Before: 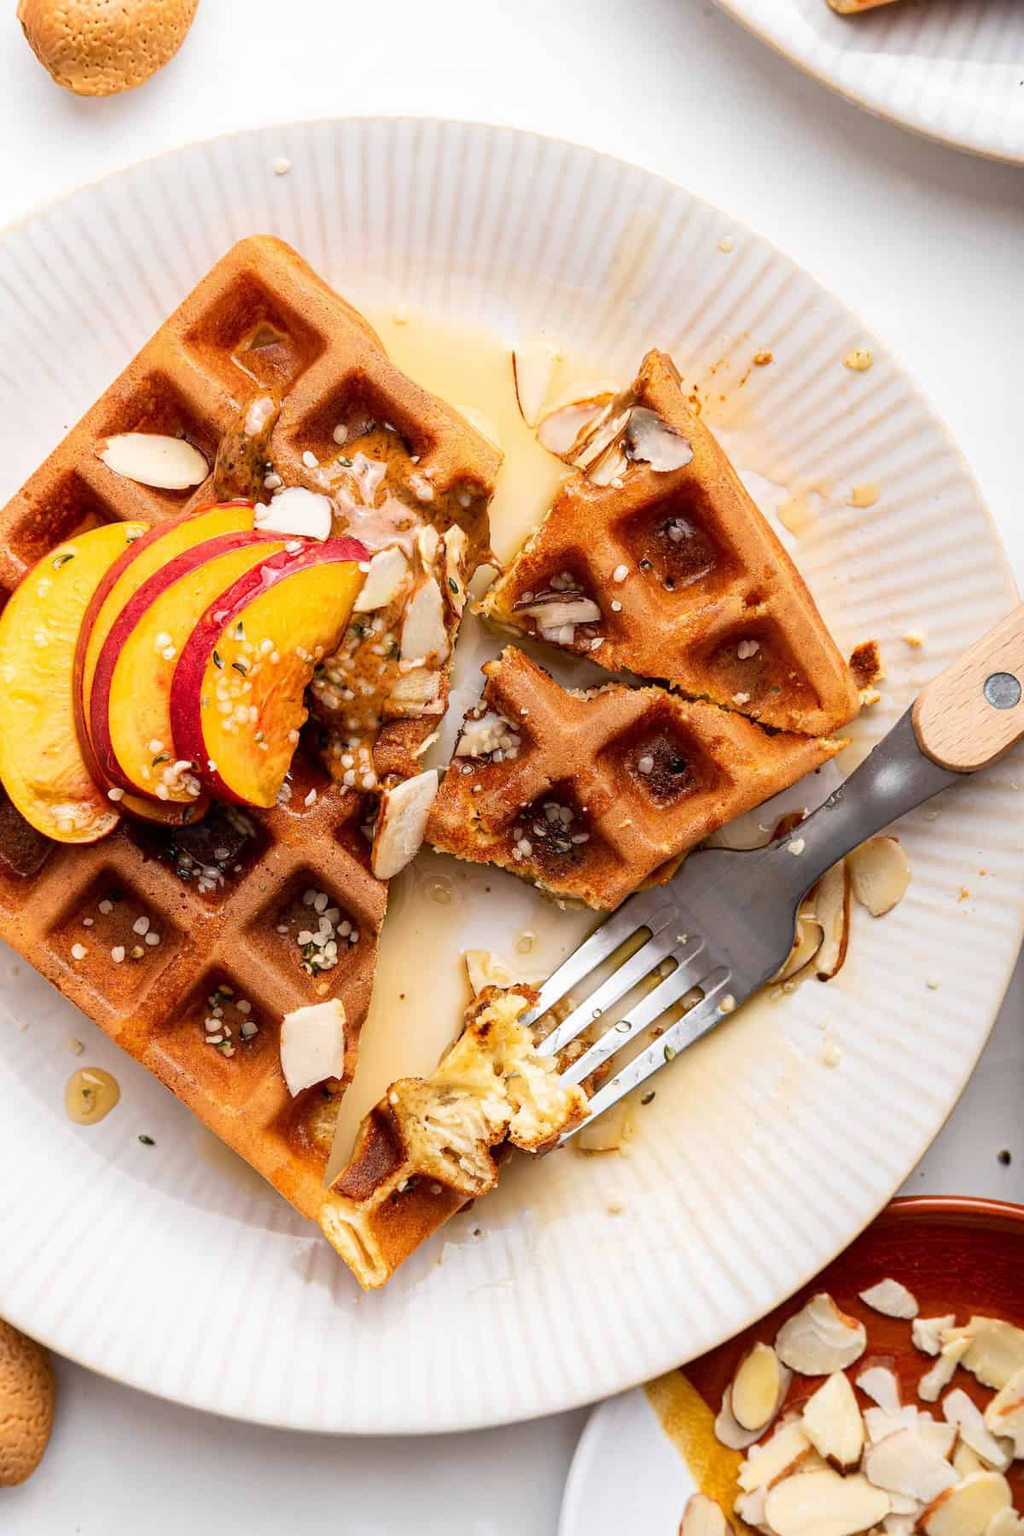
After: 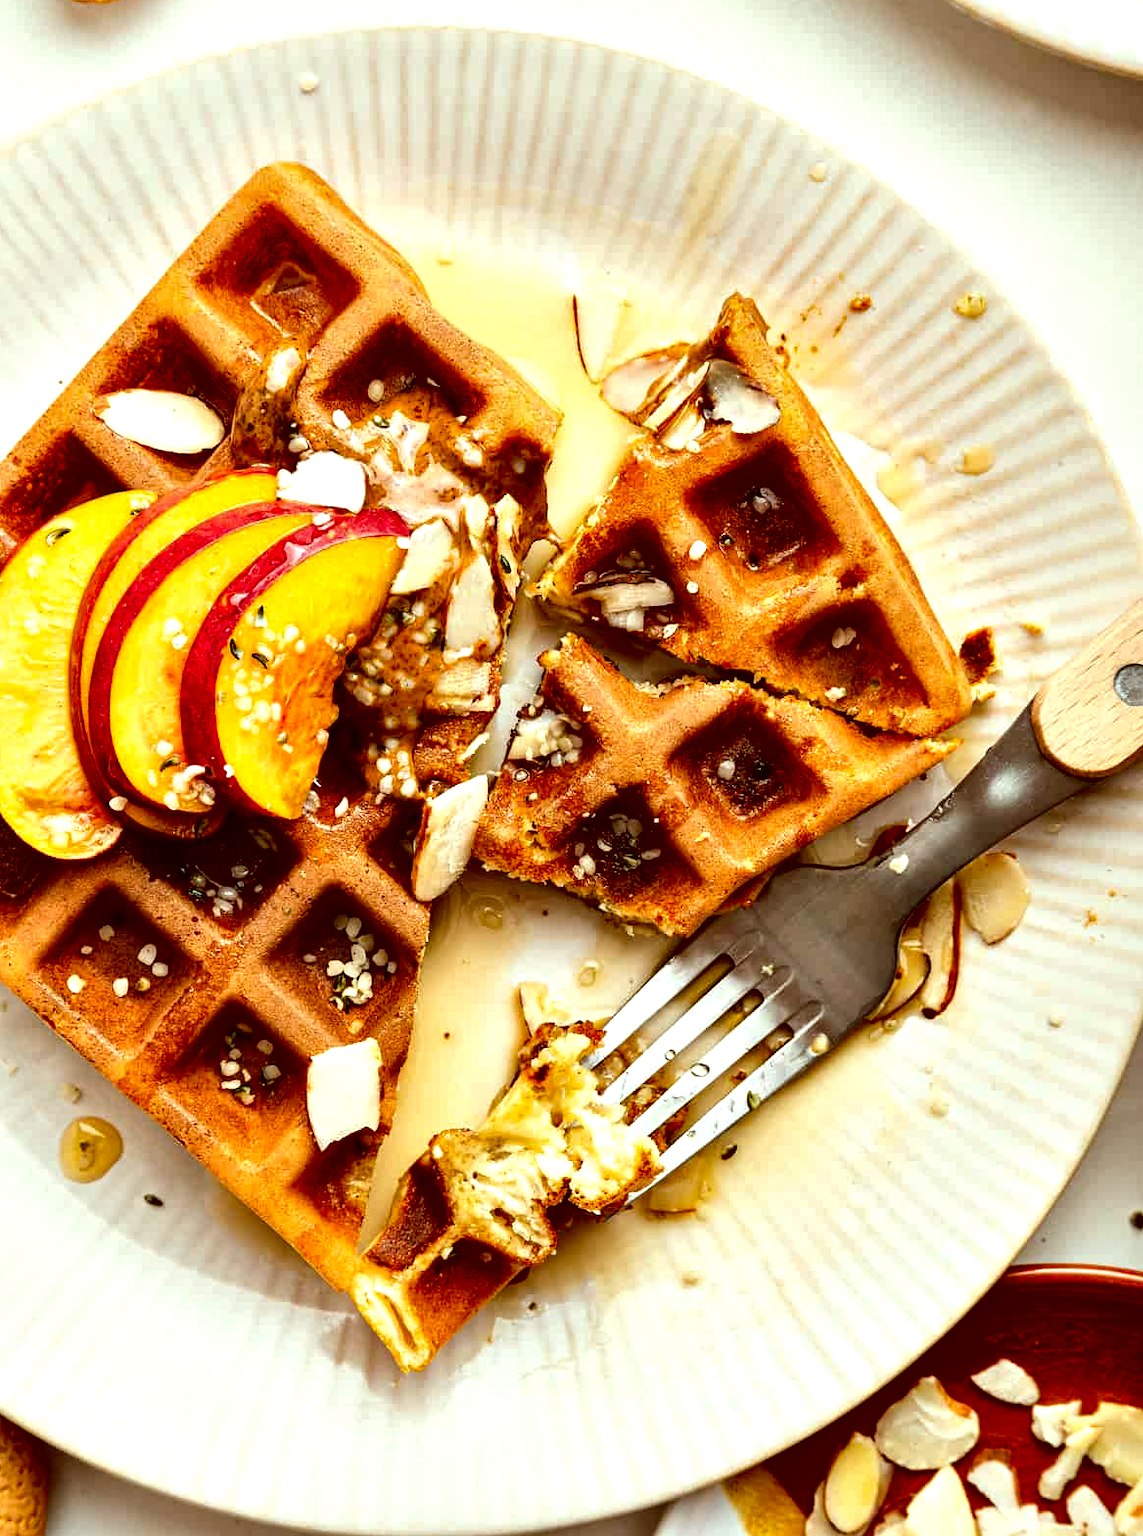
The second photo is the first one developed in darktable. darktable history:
contrast equalizer: octaves 7, y [[0.6 ×6], [0.55 ×6], [0 ×6], [0 ×6], [0 ×6]]
crop: left 1.296%, top 6.122%, right 1.296%, bottom 6.665%
exposure: exposure 0.129 EV, compensate highlight preservation false
color correction: highlights a* -6.29, highlights b* 9.61, shadows a* 10.46, shadows b* 23.75
local contrast: mode bilateral grid, contrast 19, coarseness 51, detail 132%, midtone range 0.2
